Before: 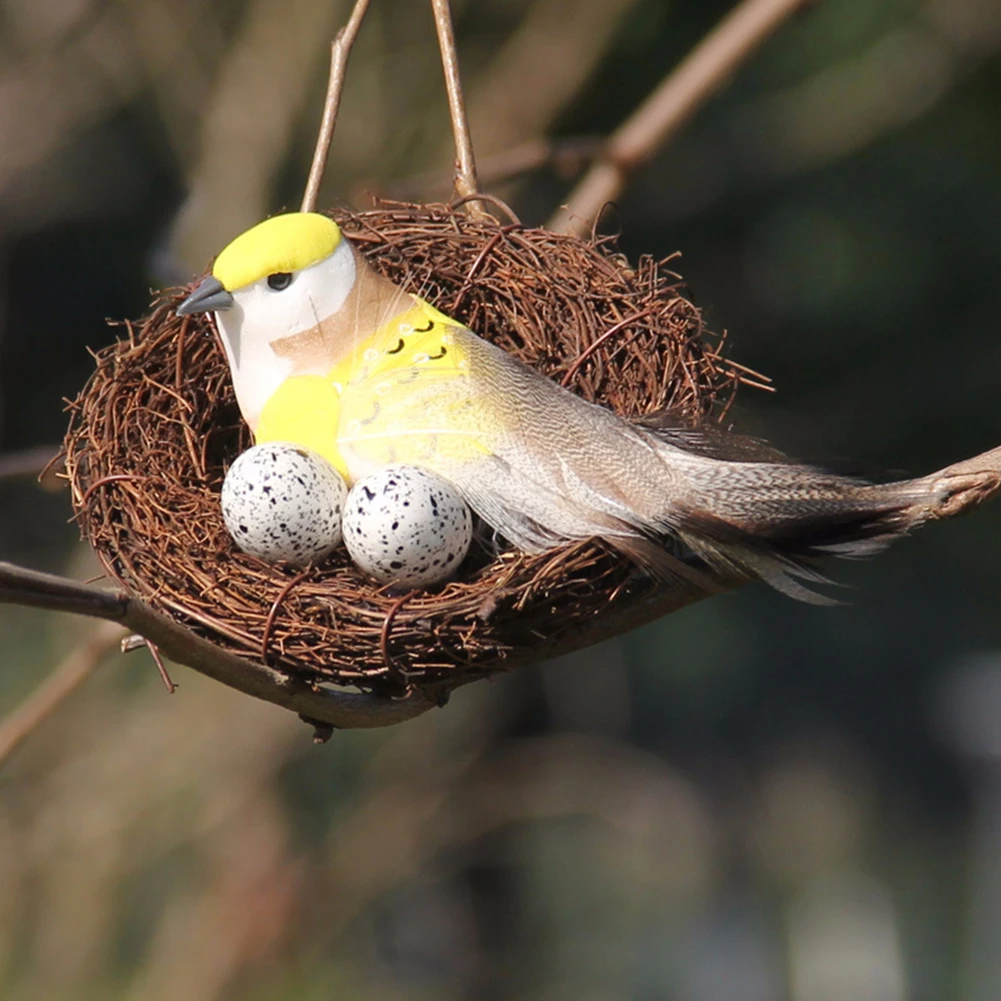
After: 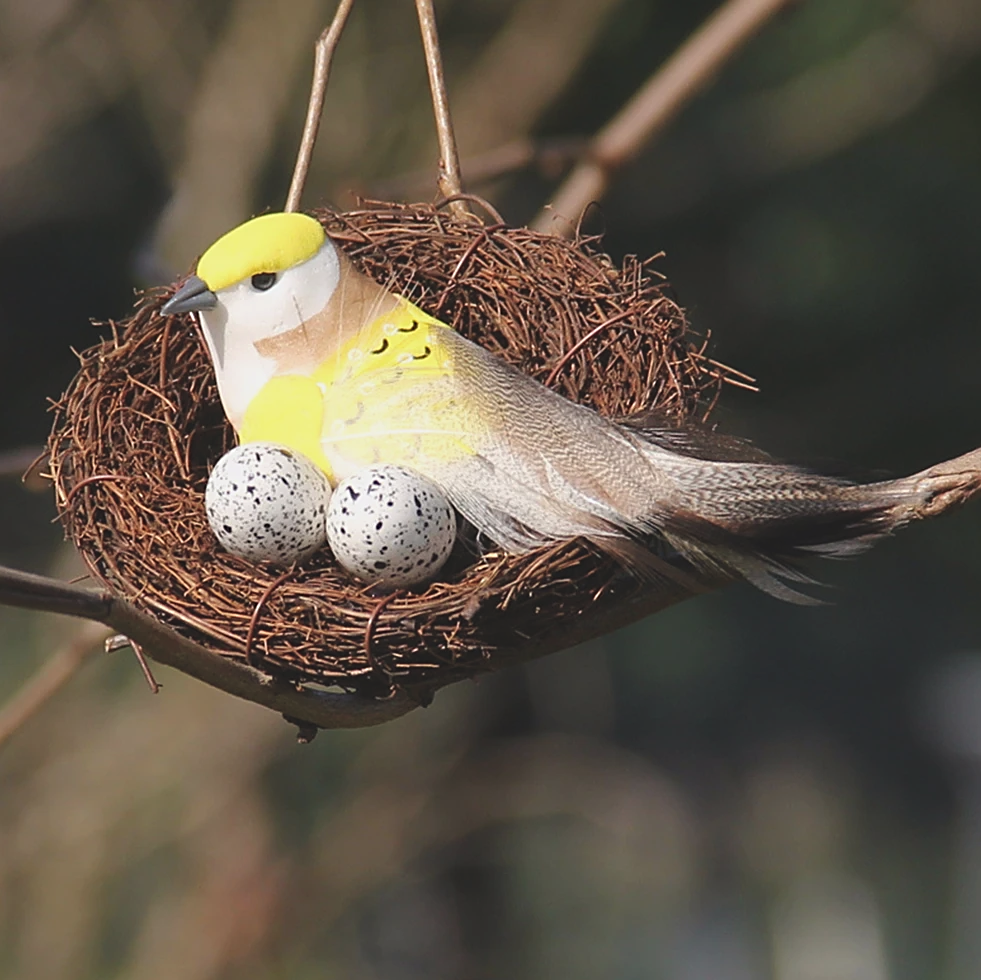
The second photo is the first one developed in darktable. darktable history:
exposure: black level correction -0.014, exposure -0.188 EV, compensate highlight preservation false
crop: left 1.632%, right 0.275%, bottom 2.013%
sharpen: on, module defaults
